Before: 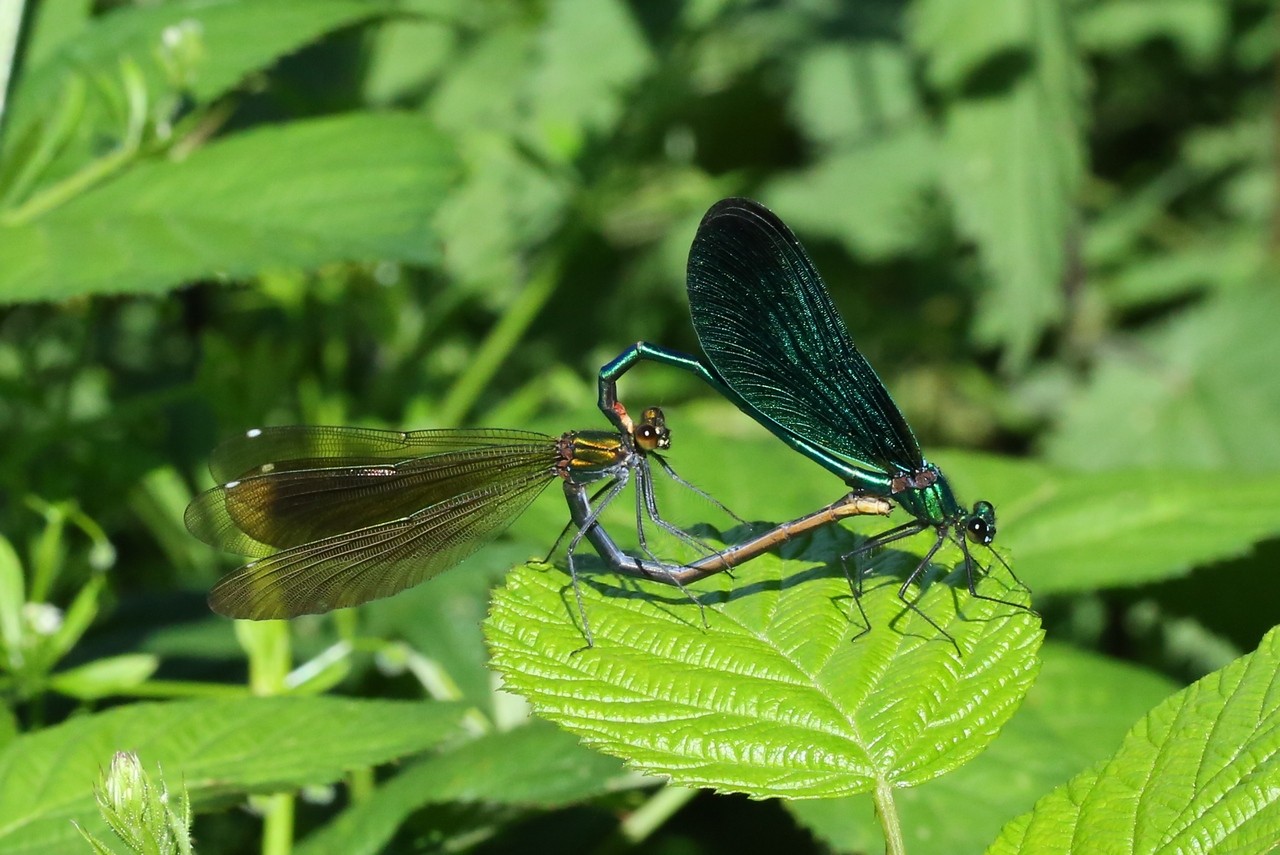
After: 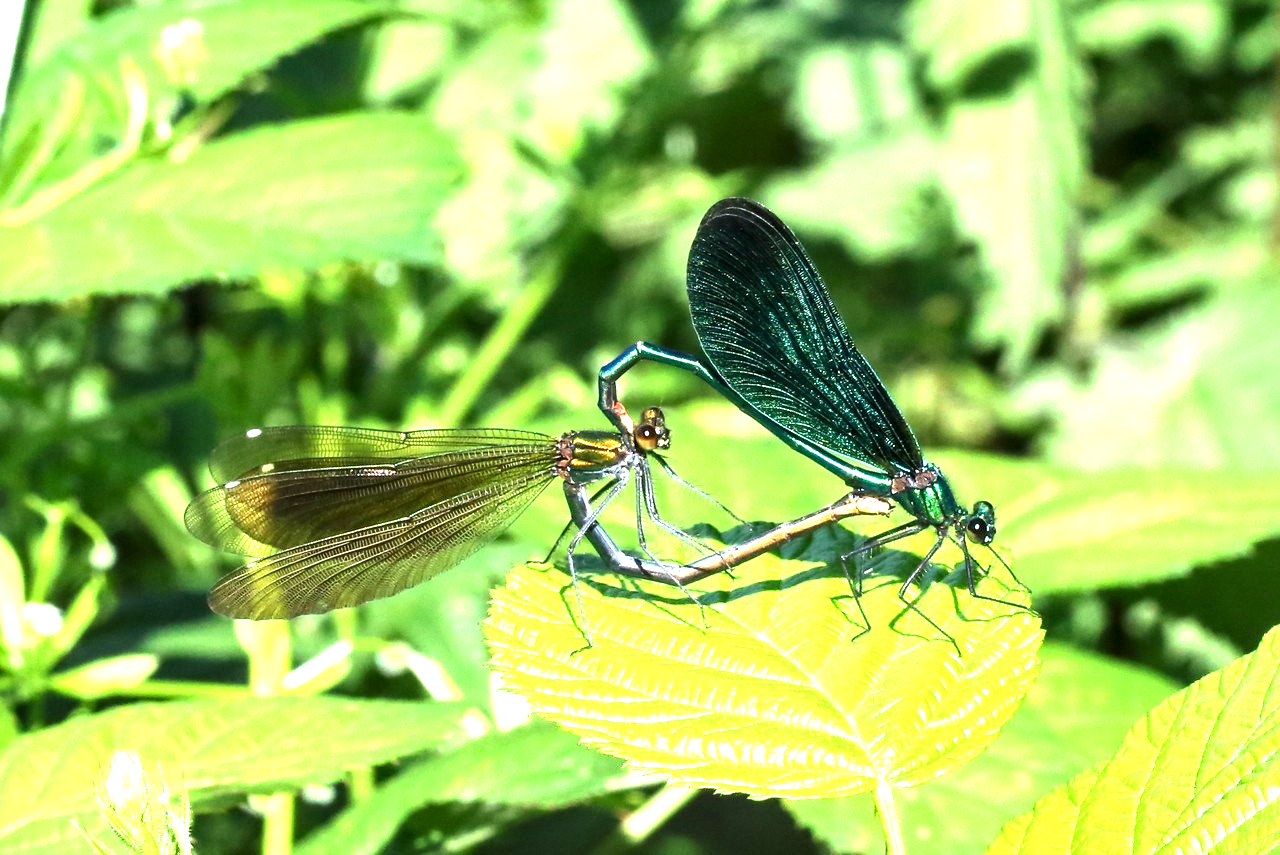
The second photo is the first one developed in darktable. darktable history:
local contrast: detail 135%, midtone range 0.744
exposure: black level correction 0, exposure 1.703 EV, compensate exposure bias true, compensate highlight preservation false
